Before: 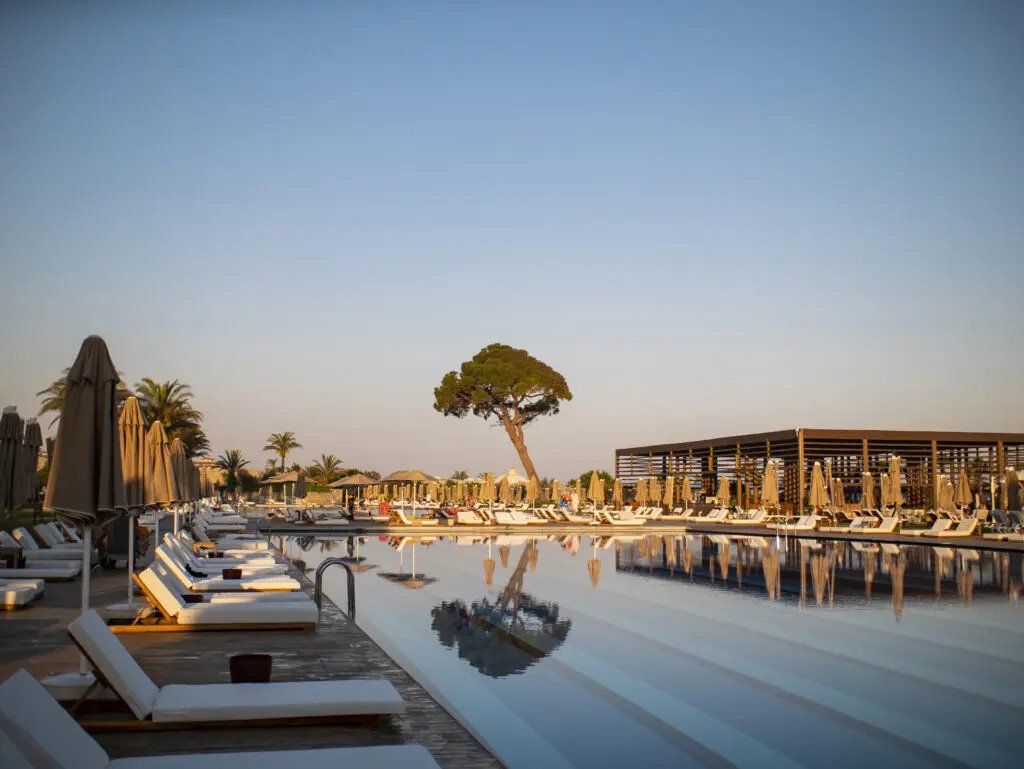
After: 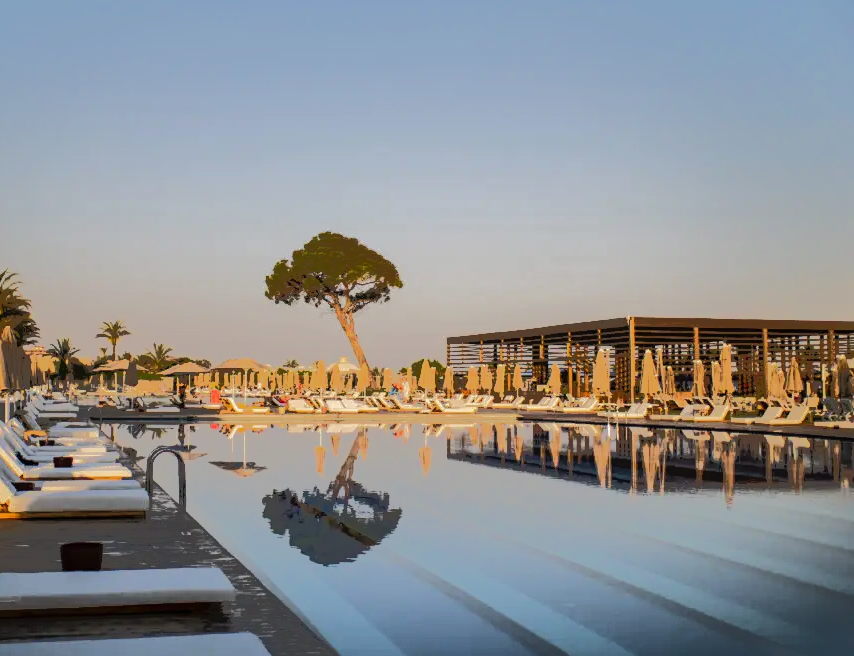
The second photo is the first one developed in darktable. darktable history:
crop: left 16.537%, top 14.67%
tone equalizer: -7 EV -0.628 EV, -6 EV 0.975 EV, -5 EV -0.474 EV, -4 EV 0.398 EV, -3 EV 0.441 EV, -2 EV 0.168 EV, -1 EV -0.154 EV, +0 EV -0.413 EV, edges refinement/feathering 500, mask exposure compensation -1.57 EV, preserve details no
